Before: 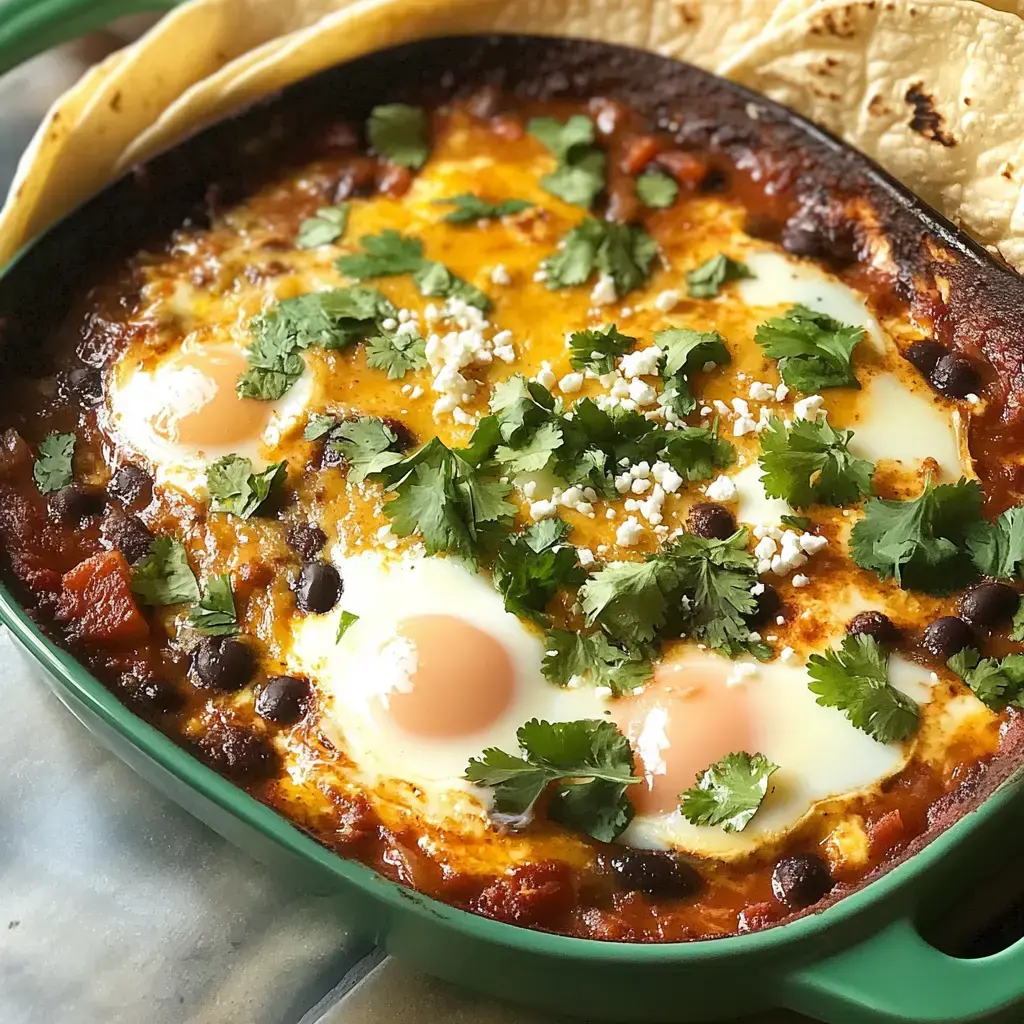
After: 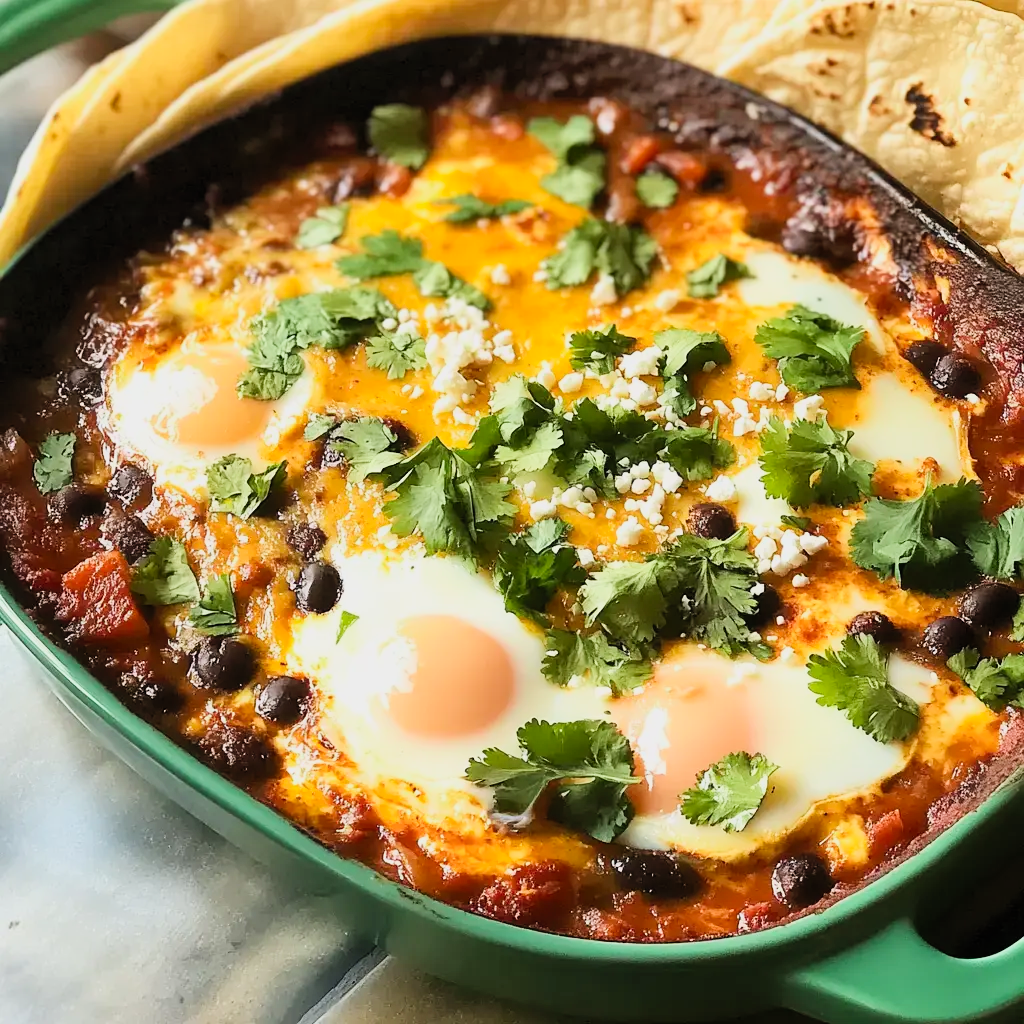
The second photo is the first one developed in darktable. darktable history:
filmic rgb: black relative exposure -8 EV, white relative exposure 3.94 EV, hardness 4.24
contrast brightness saturation: contrast 0.202, brightness 0.163, saturation 0.225
